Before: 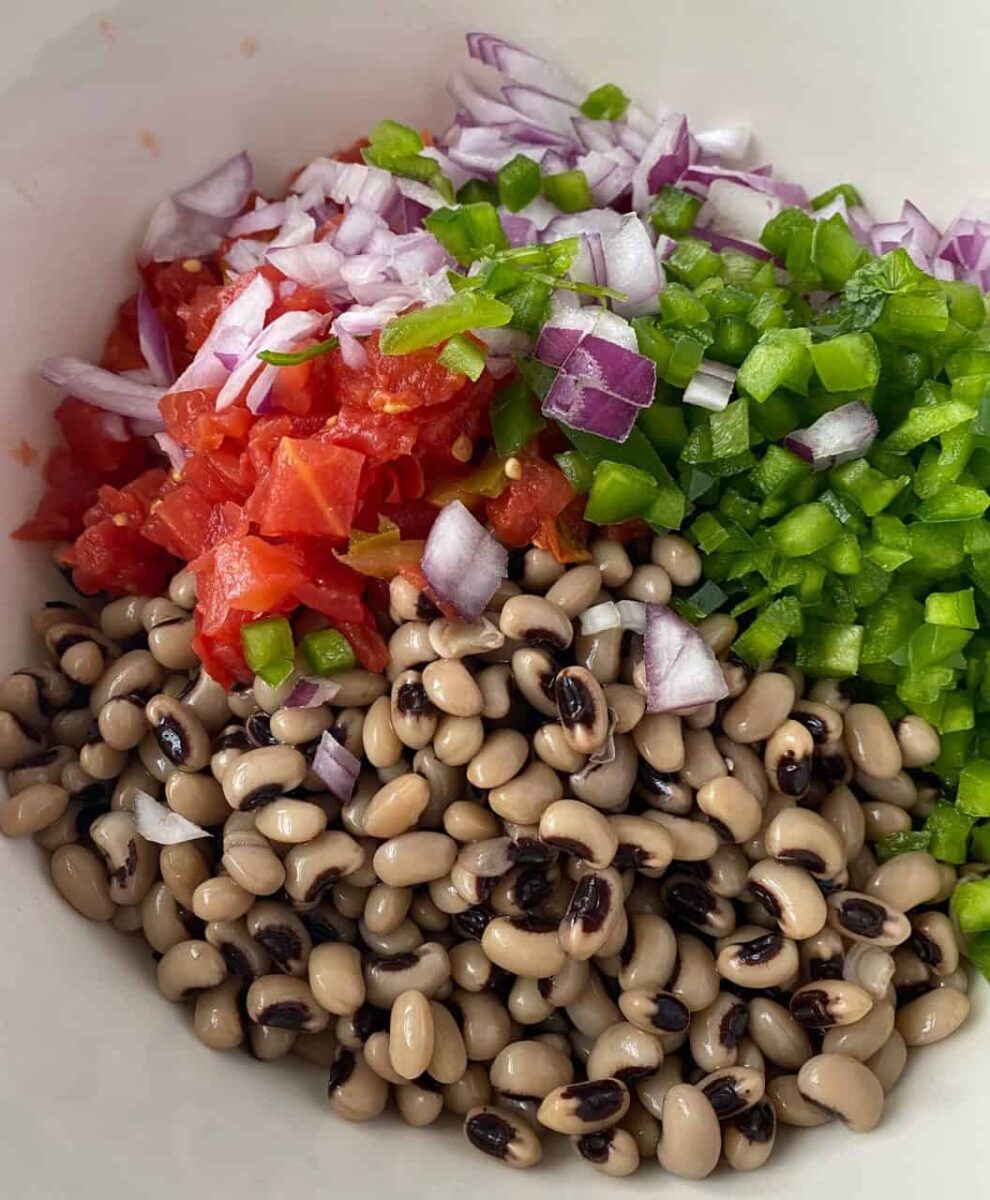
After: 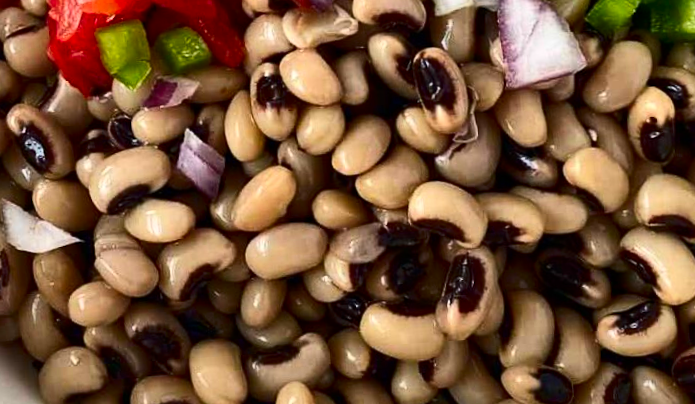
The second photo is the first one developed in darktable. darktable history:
crop: left 18.091%, top 51.13%, right 17.525%, bottom 16.85%
color correction: saturation 1.34
contrast brightness saturation: contrast 0.28
rotate and perspective: rotation -4.2°, shear 0.006, automatic cropping off
